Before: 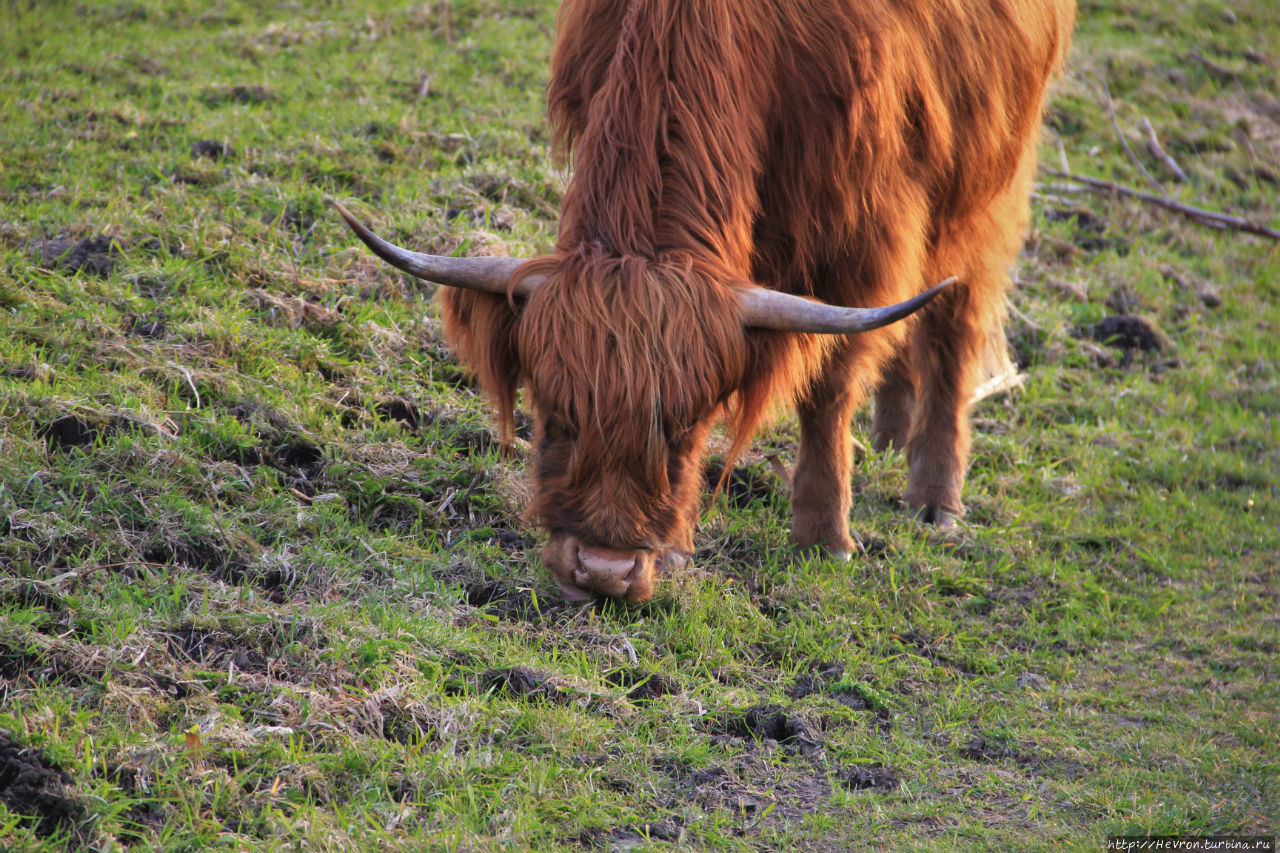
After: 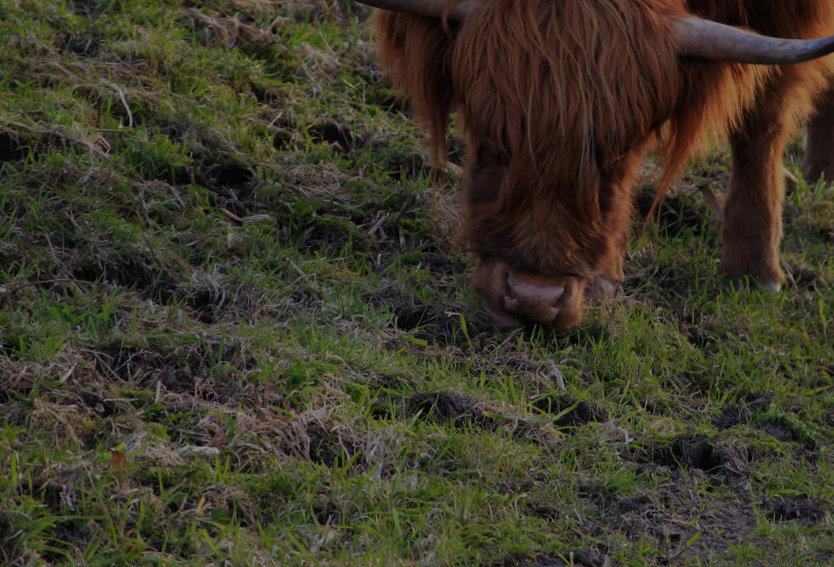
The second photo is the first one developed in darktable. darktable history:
crop and rotate: angle -1.11°, left 4.047%, top 31.538%, right 28.874%
tone equalizer: -8 EV -1.96 EV, -7 EV -1.98 EV, -6 EV -1.96 EV, -5 EV -1.99 EV, -4 EV -1.99 EV, -3 EV -1.99 EV, -2 EV -1.98 EV, -1 EV -1.61 EV, +0 EV -1.99 EV
